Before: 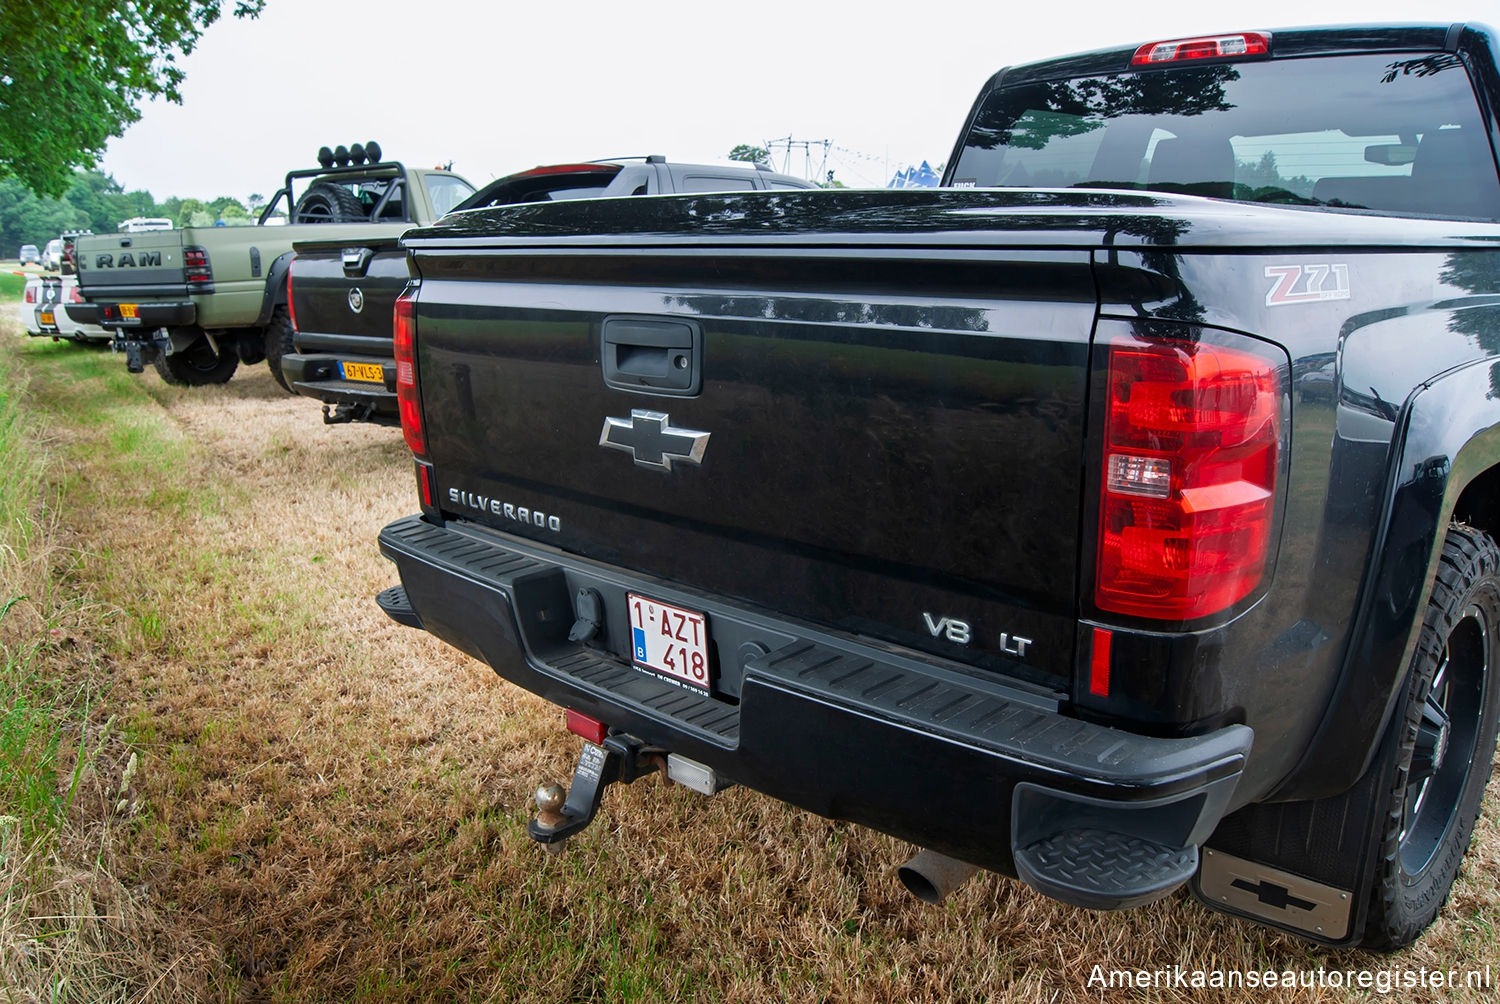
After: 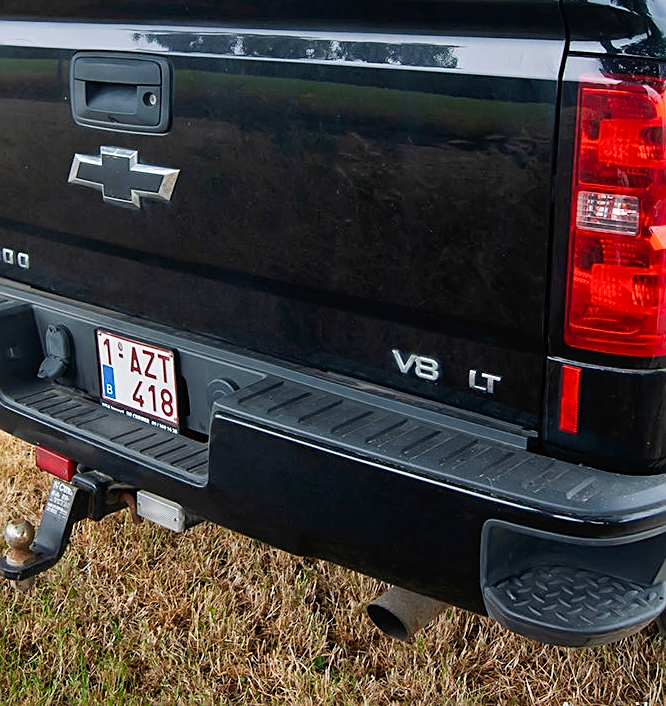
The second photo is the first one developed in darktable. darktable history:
tone curve: curves: ch0 [(0, 0) (0.003, 0.019) (0.011, 0.022) (0.025, 0.025) (0.044, 0.04) (0.069, 0.069) (0.1, 0.108) (0.136, 0.152) (0.177, 0.199) (0.224, 0.26) (0.277, 0.321) (0.335, 0.392) (0.399, 0.472) (0.468, 0.547) (0.543, 0.624) (0.623, 0.713) (0.709, 0.786) (0.801, 0.865) (0.898, 0.939) (1, 1)], preserve colors none
sharpen: on, module defaults
crop: left 35.432%, top 26.233%, right 20.145%, bottom 3.432%
